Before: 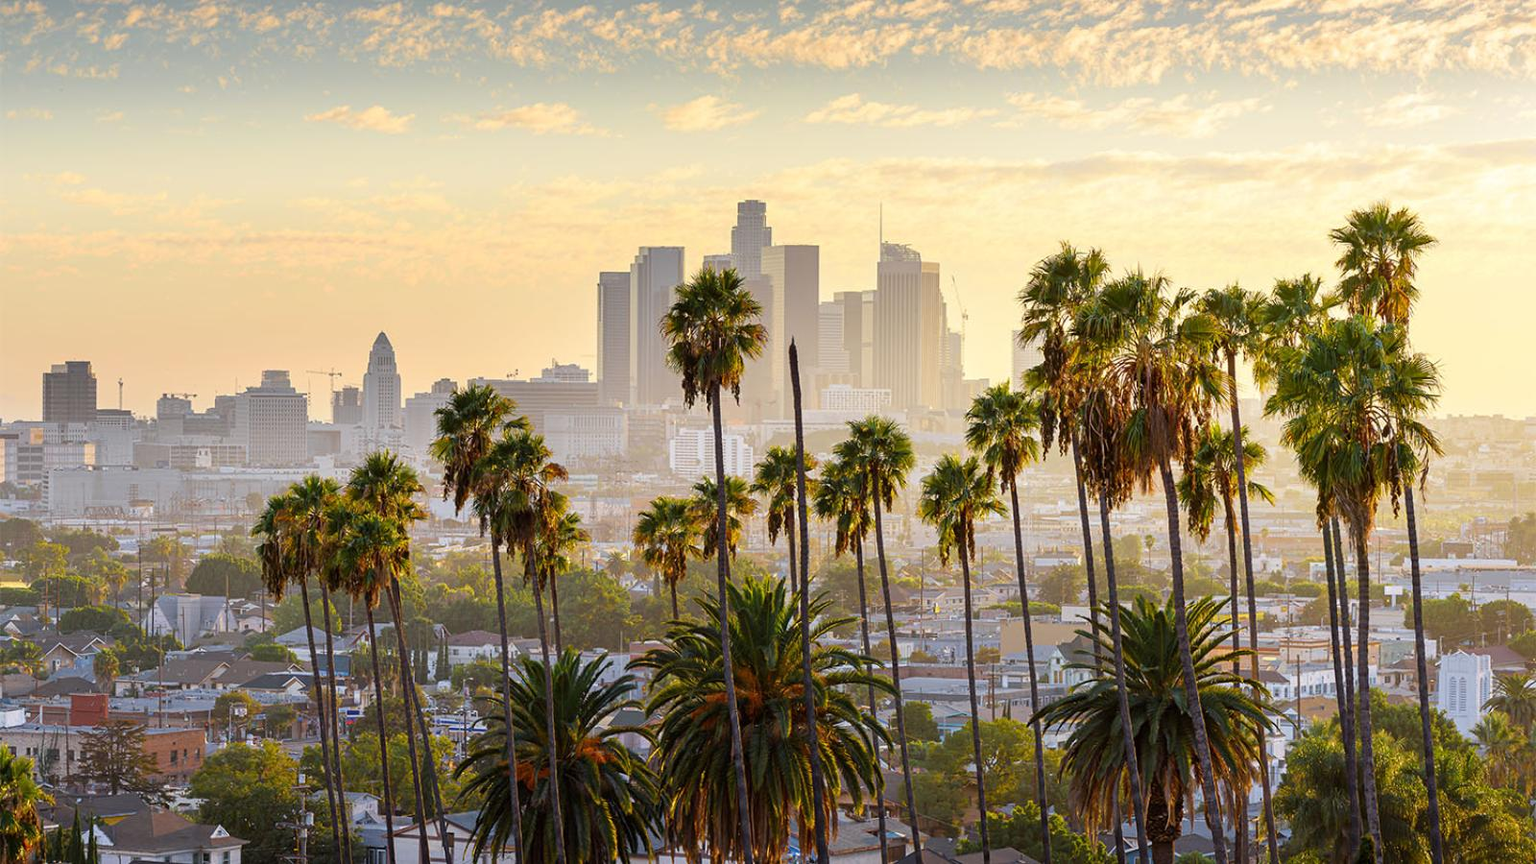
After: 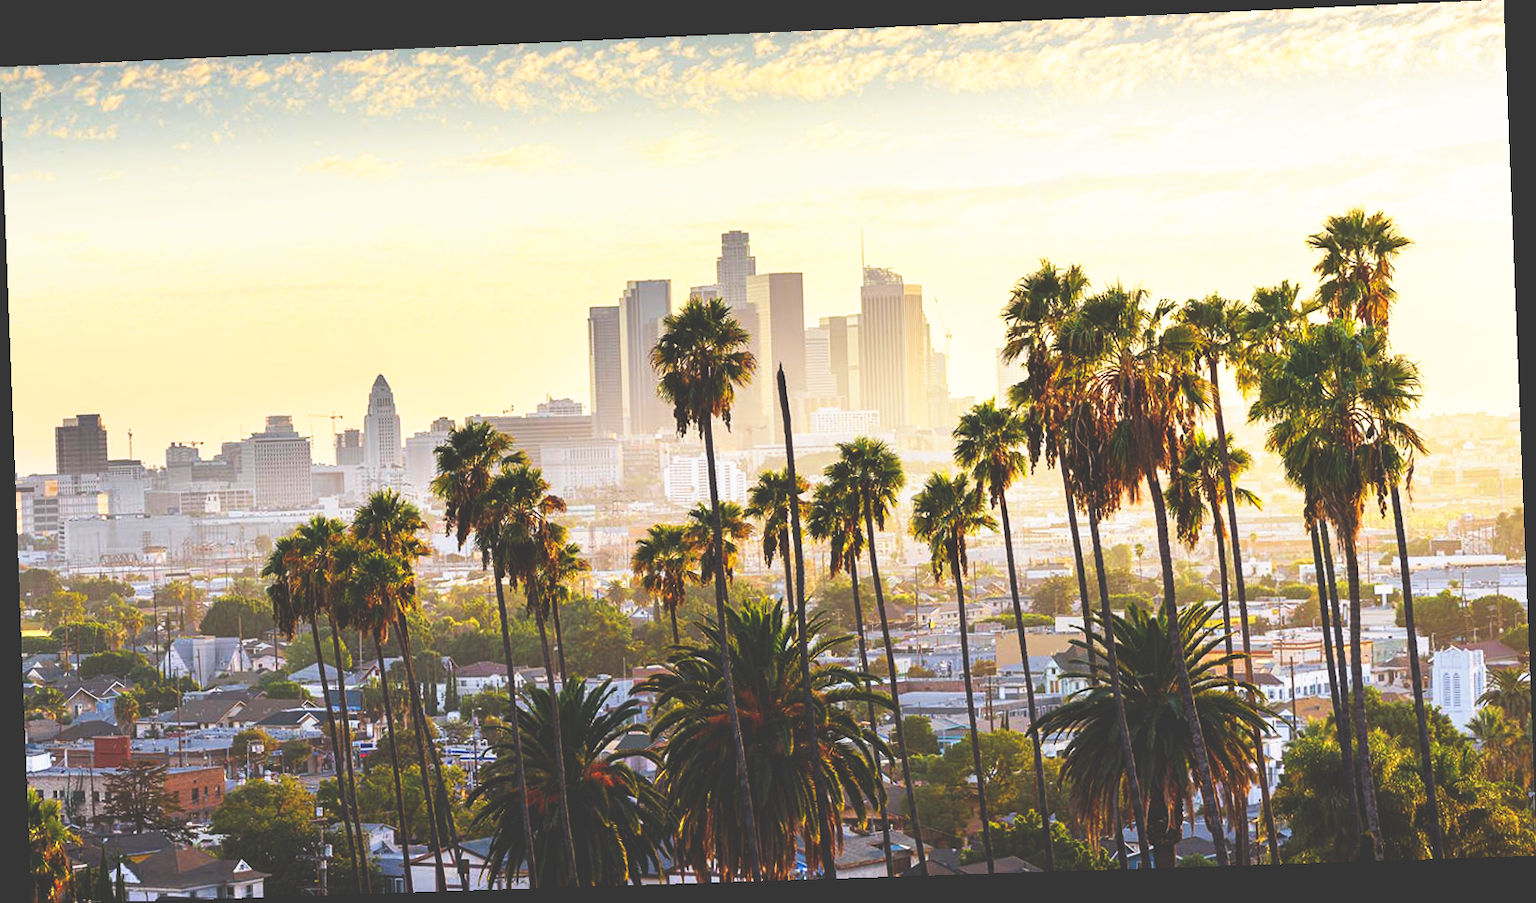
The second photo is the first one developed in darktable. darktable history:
rotate and perspective: rotation -2.22°, lens shift (horizontal) -0.022, automatic cropping off
base curve: curves: ch0 [(0, 0.036) (0.007, 0.037) (0.604, 0.887) (1, 1)], preserve colors none
